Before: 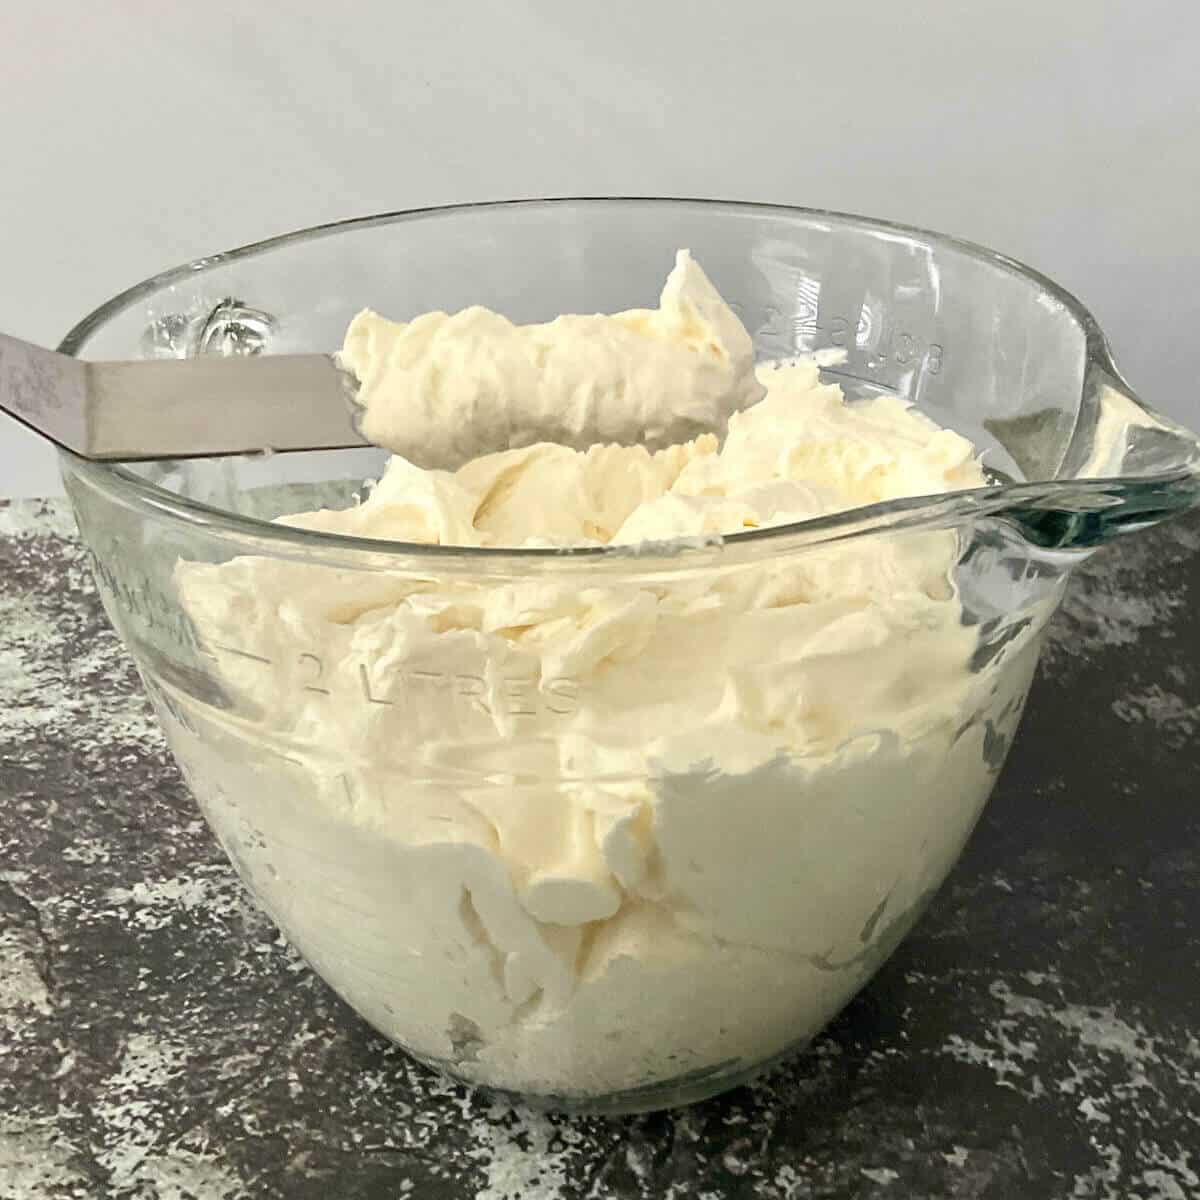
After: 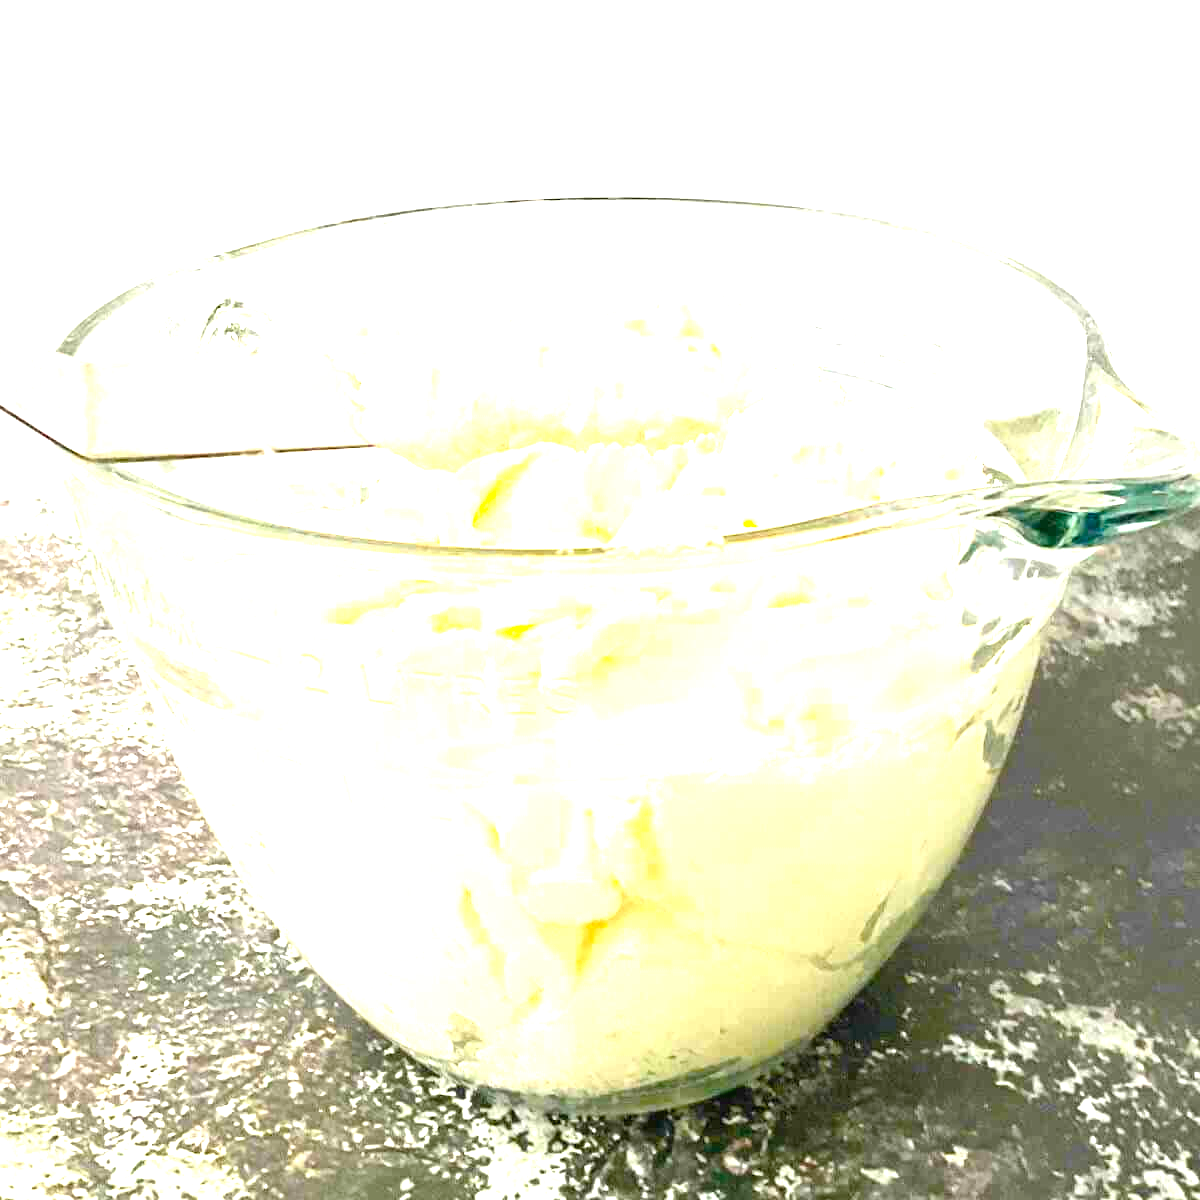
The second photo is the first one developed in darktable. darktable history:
exposure: black level correction 0, exposure 2.165 EV, compensate highlight preservation false
contrast brightness saturation: contrast 0.053, brightness 0.065, saturation 0.013
color balance rgb: perceptual saturation grading › global saturation 36.69%, perceptual saturation grading › shadows 35.291%, global vibrance 20%
